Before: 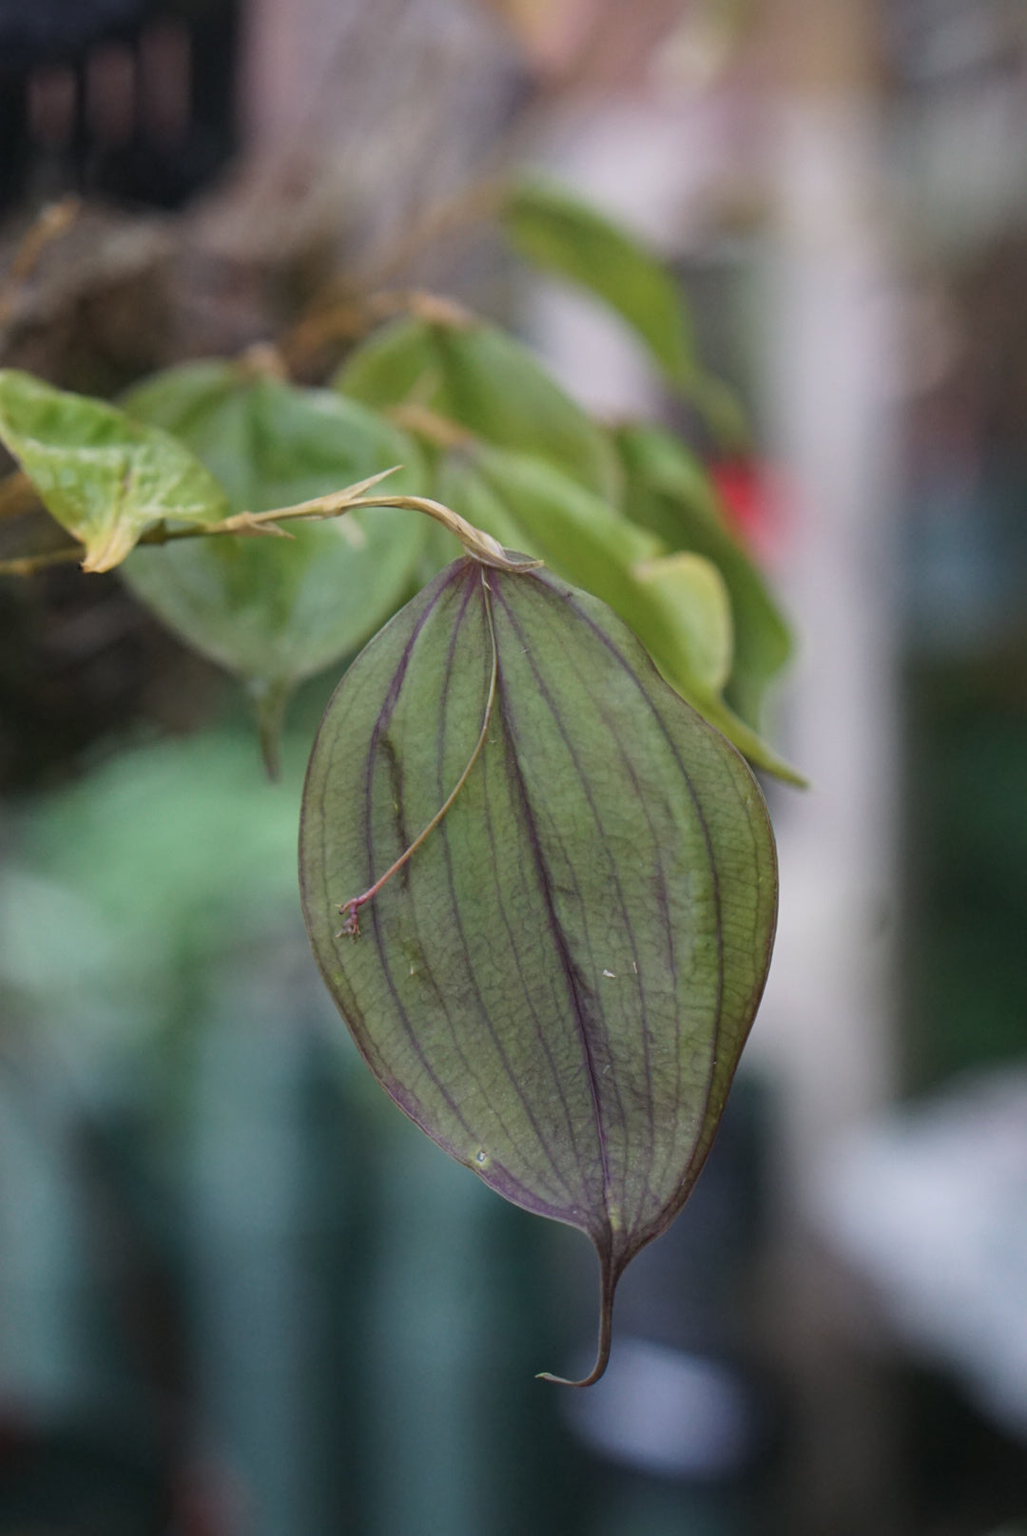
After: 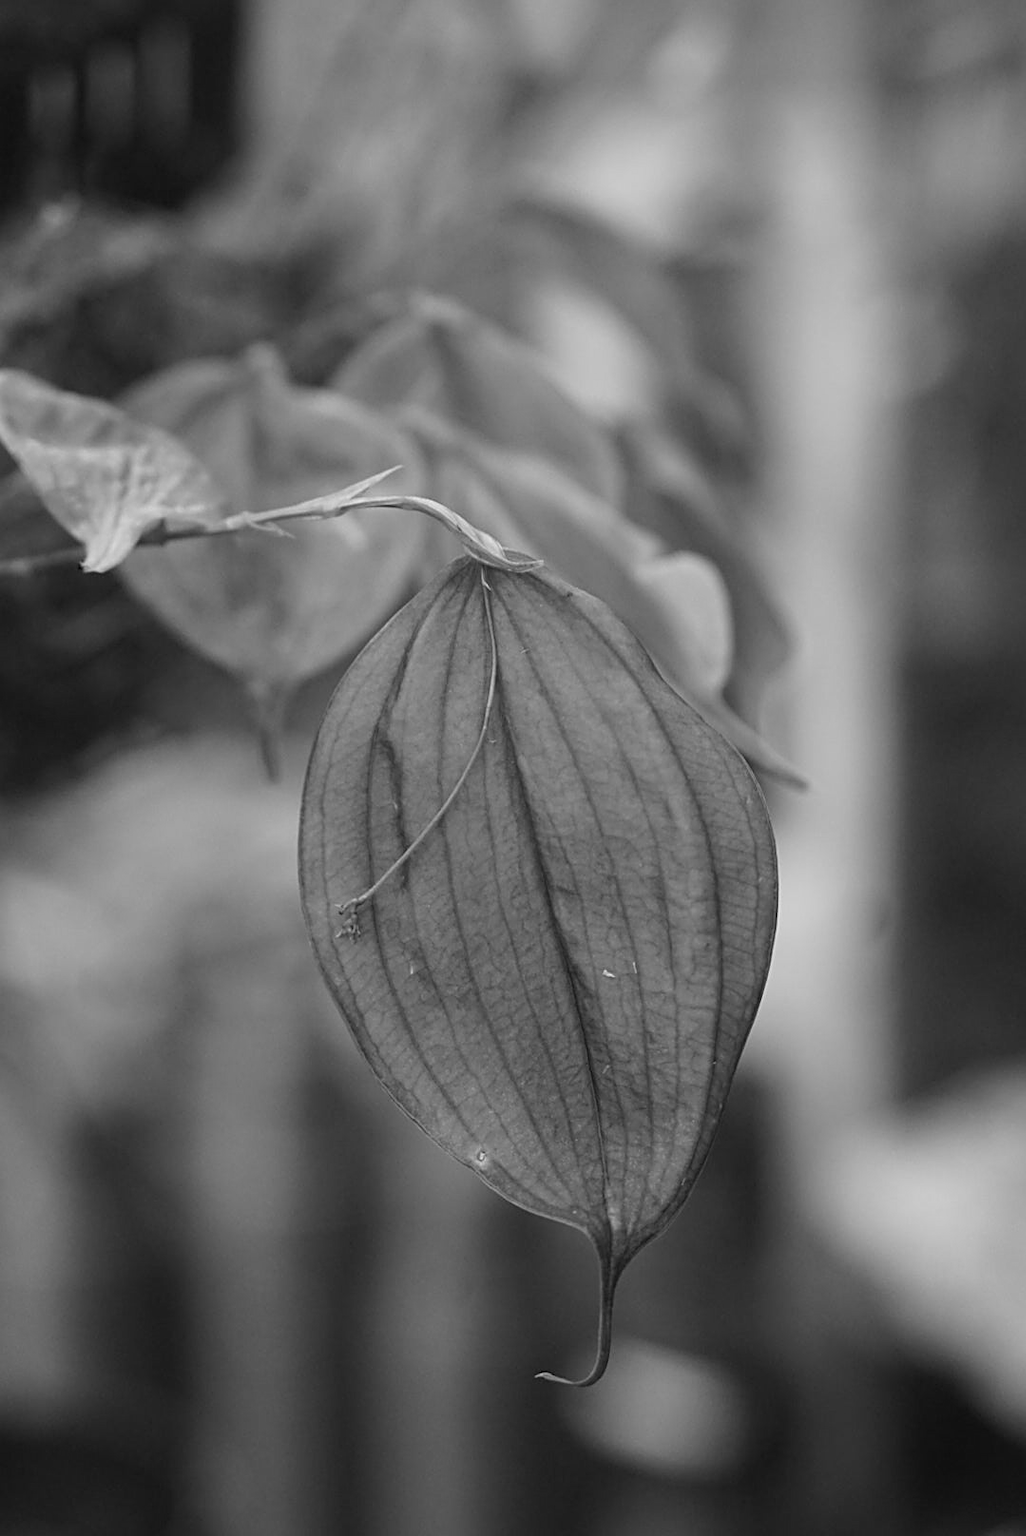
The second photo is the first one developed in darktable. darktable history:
sharpen: on, module defaults
color contrast: green-magenta contrast 0, blue-yellow contrast 0
